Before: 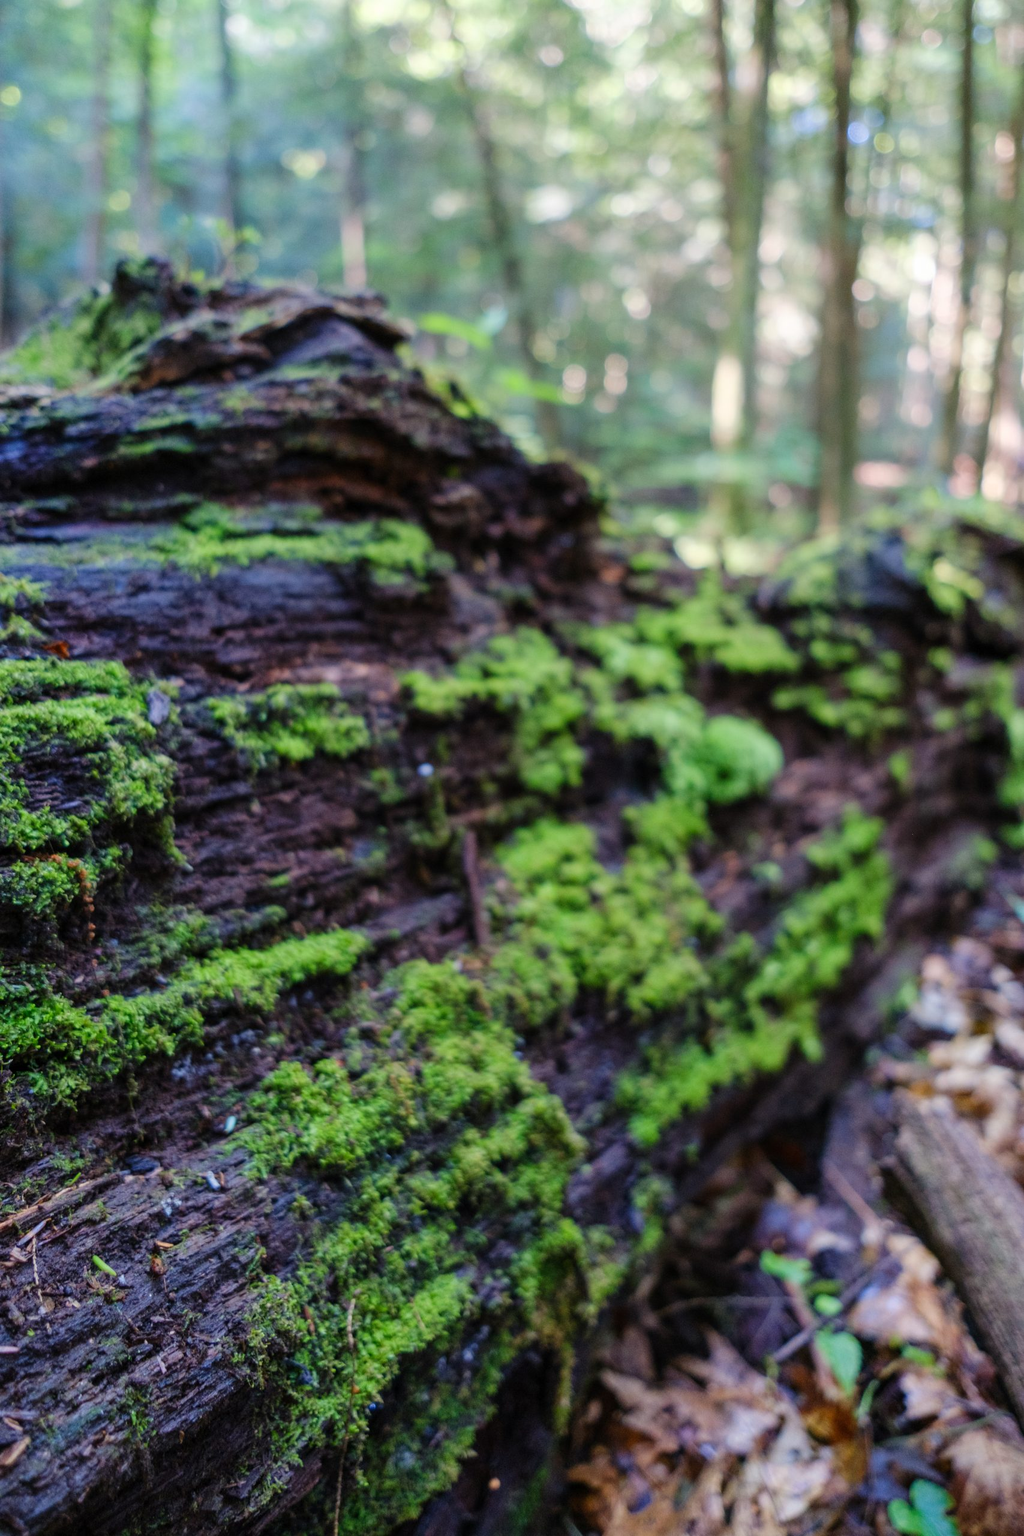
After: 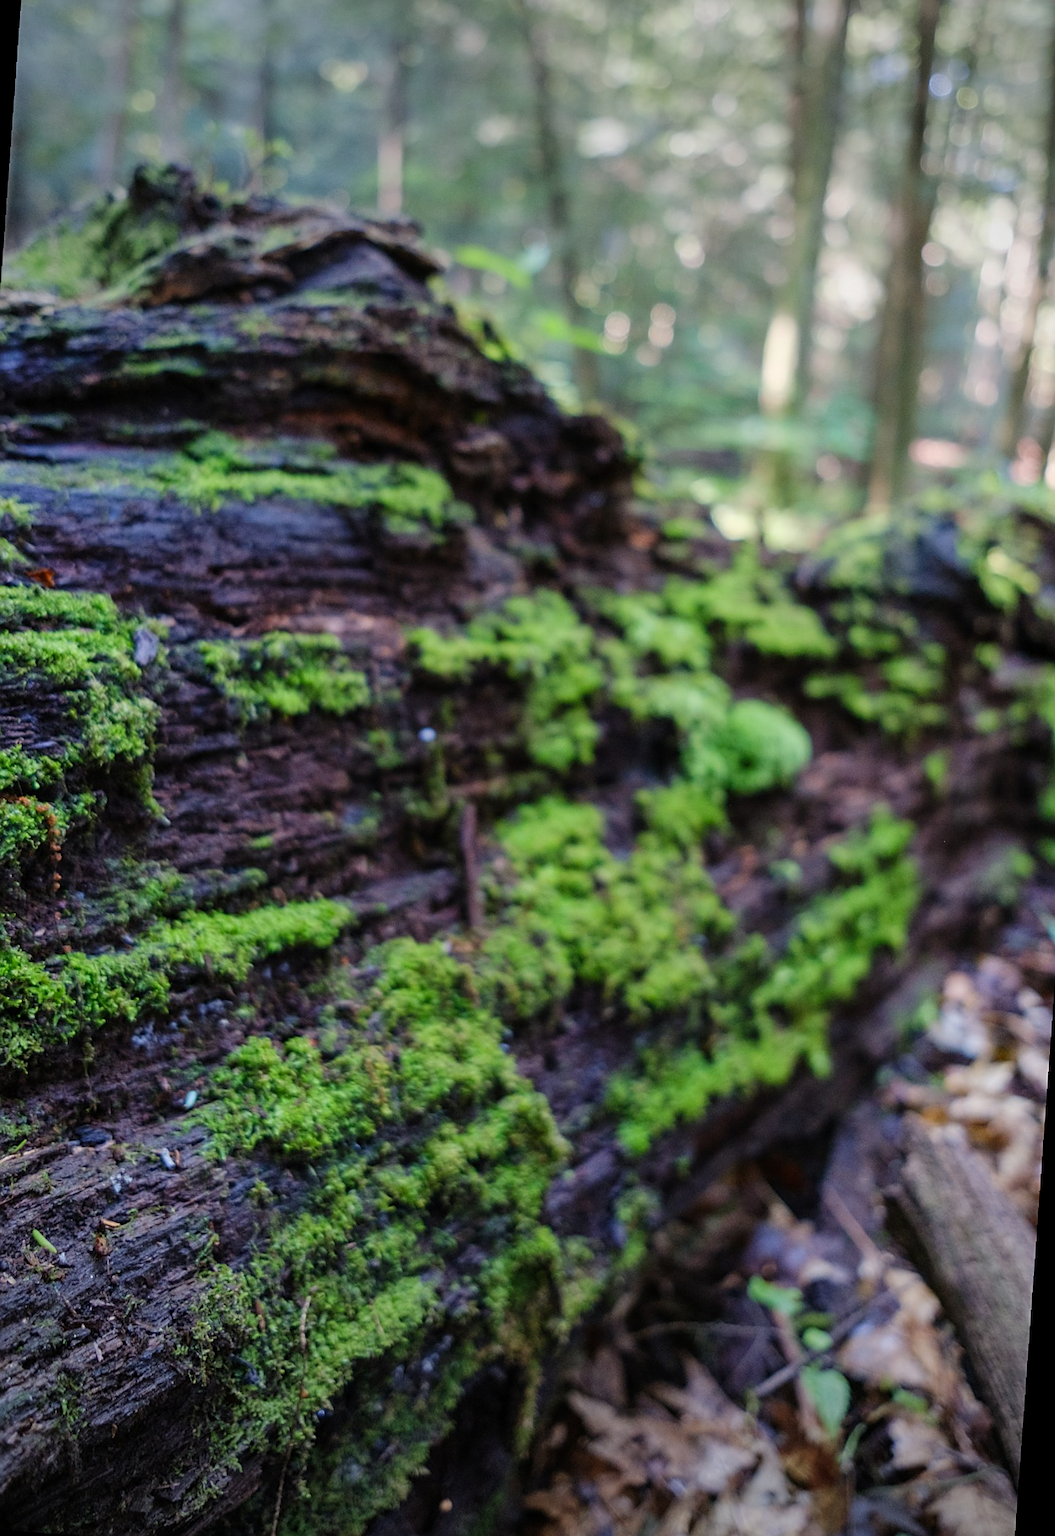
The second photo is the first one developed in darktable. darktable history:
sharpen: on, module defaults
rotate and perspective: rotation 2.17°, automatic cropping off
vignetting: fall-off radius 100%, width/height ratio 1.337
crop and rotate: angle -1.96°, left 3.097%, top 4.154%, right 1.586%, bottom 0.529%
